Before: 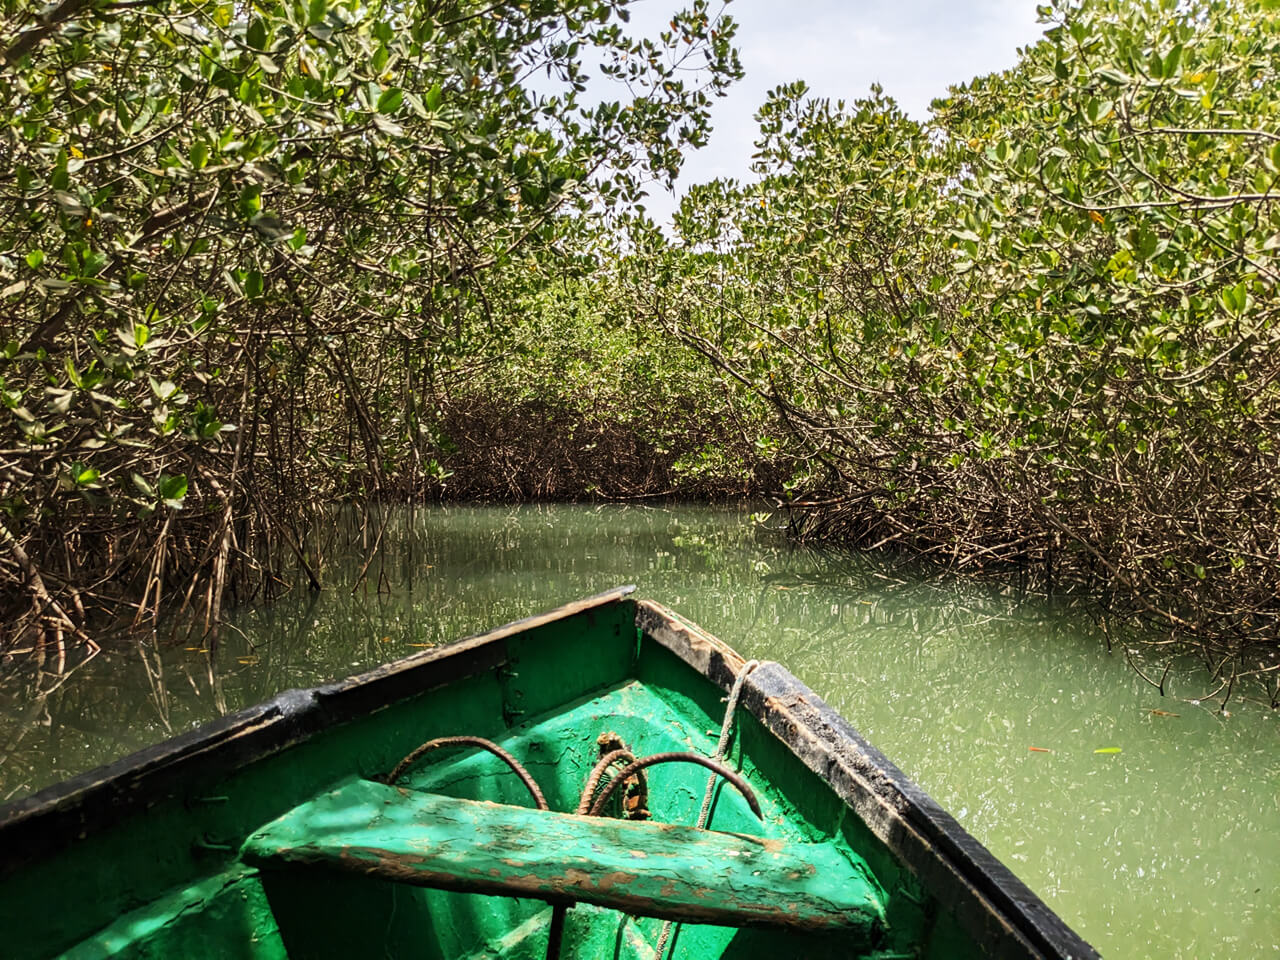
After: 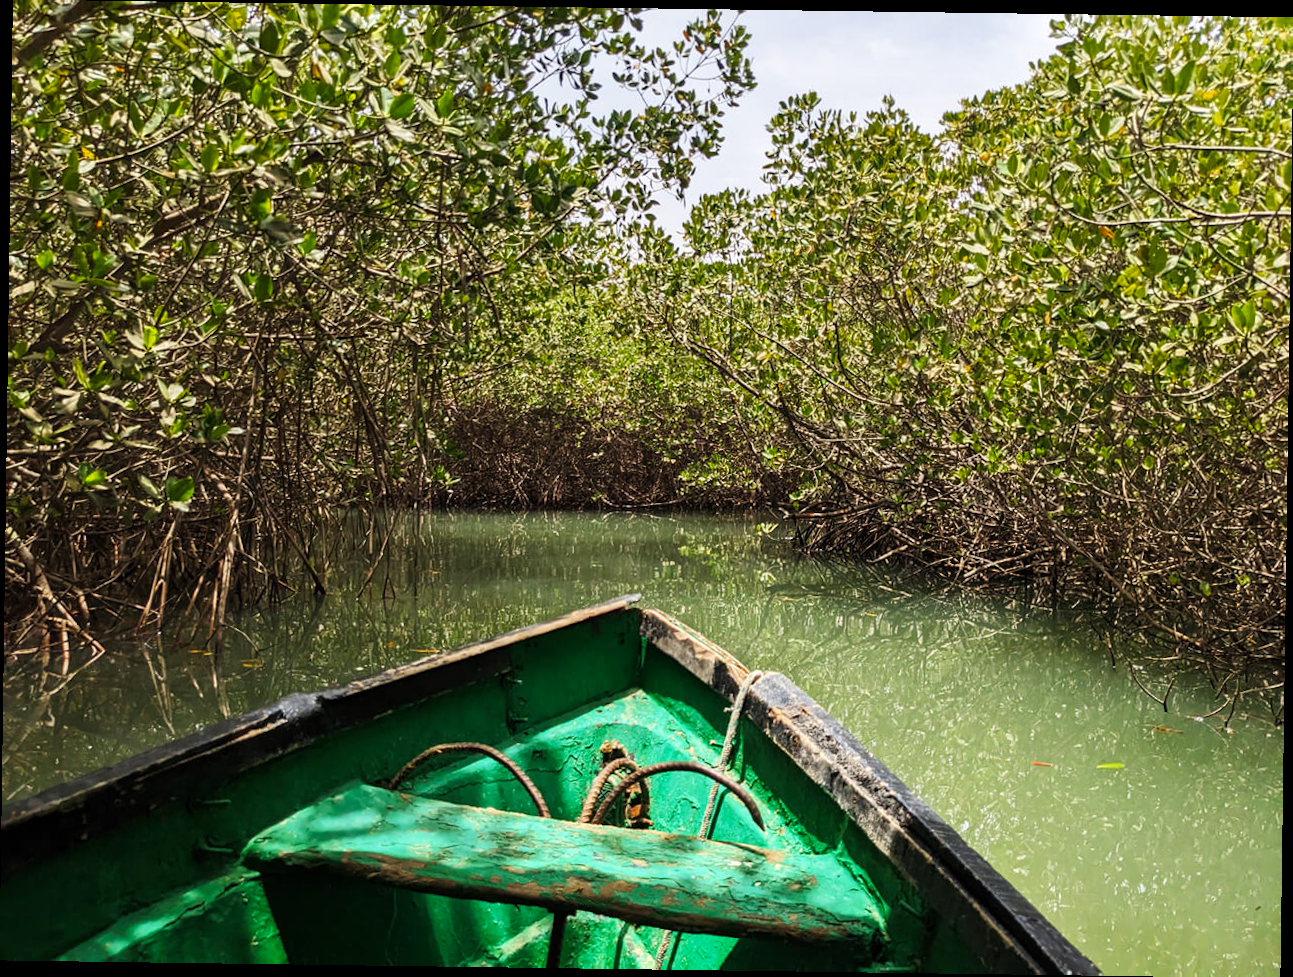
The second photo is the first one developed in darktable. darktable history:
color balance rgb: shadows fall-off 101%, linear chroma grading › mid-tones 7.63%, perceptual saturation grading › mid-tones 11.68%, mask middle-gray fulcrum 22.45%, global vibrance 10.11%, saturation formula JzAzBz (2021)
rotate and perspective: rotation 0.8°, automatic cropping off
